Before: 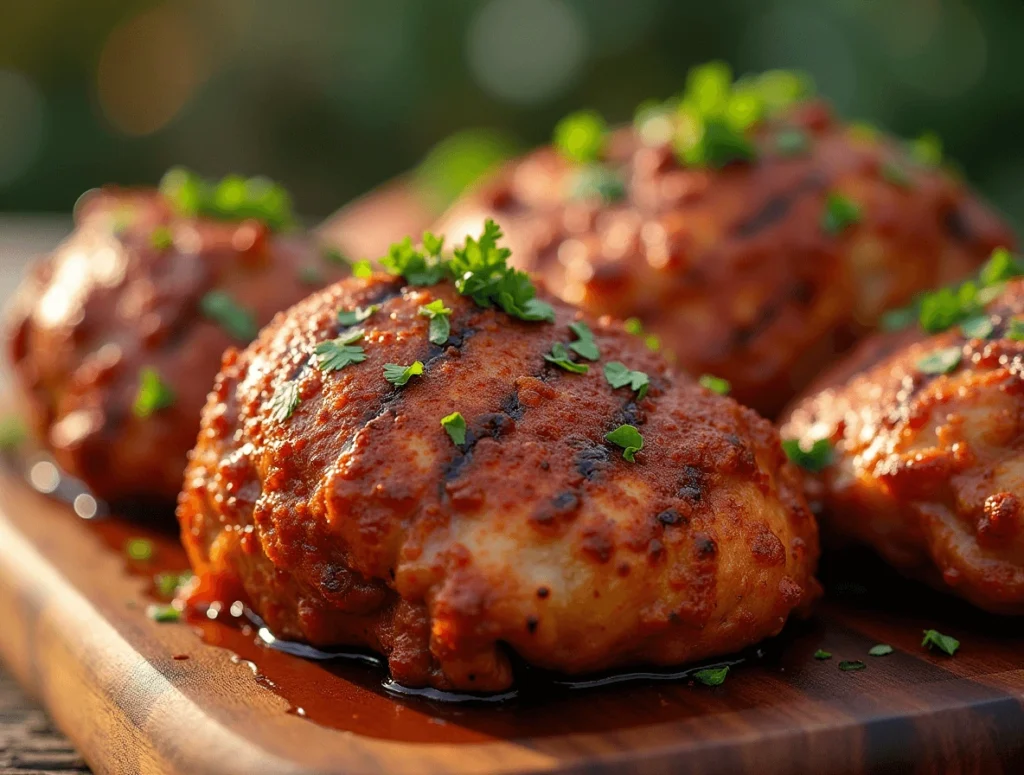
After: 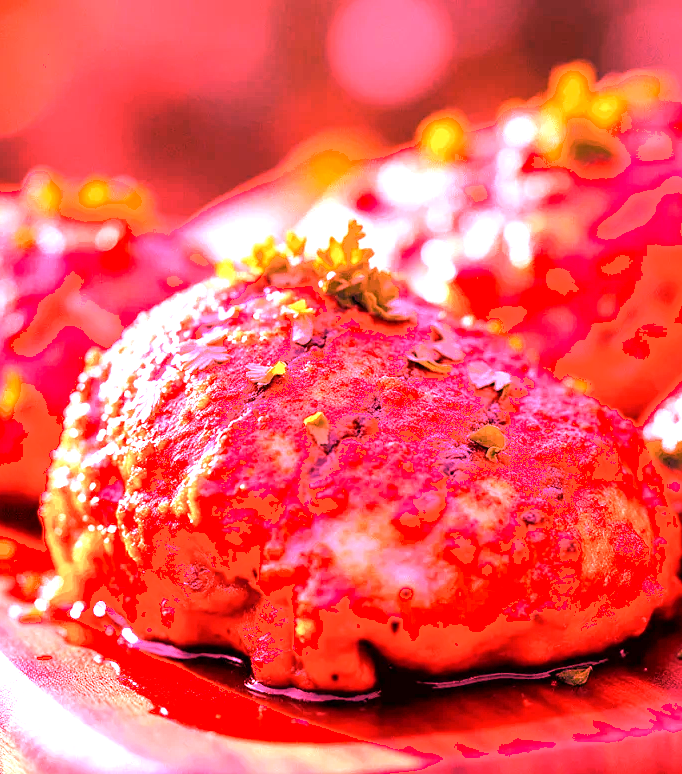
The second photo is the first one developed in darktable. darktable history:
shadows and highlights: shadows -30, highlights 30
white balance: red 4.26, blue 1.802
exposure: exposure 0.161 EV, compensate highlight preservation false
crop and rotate: left 13.409%, right 19.924%
